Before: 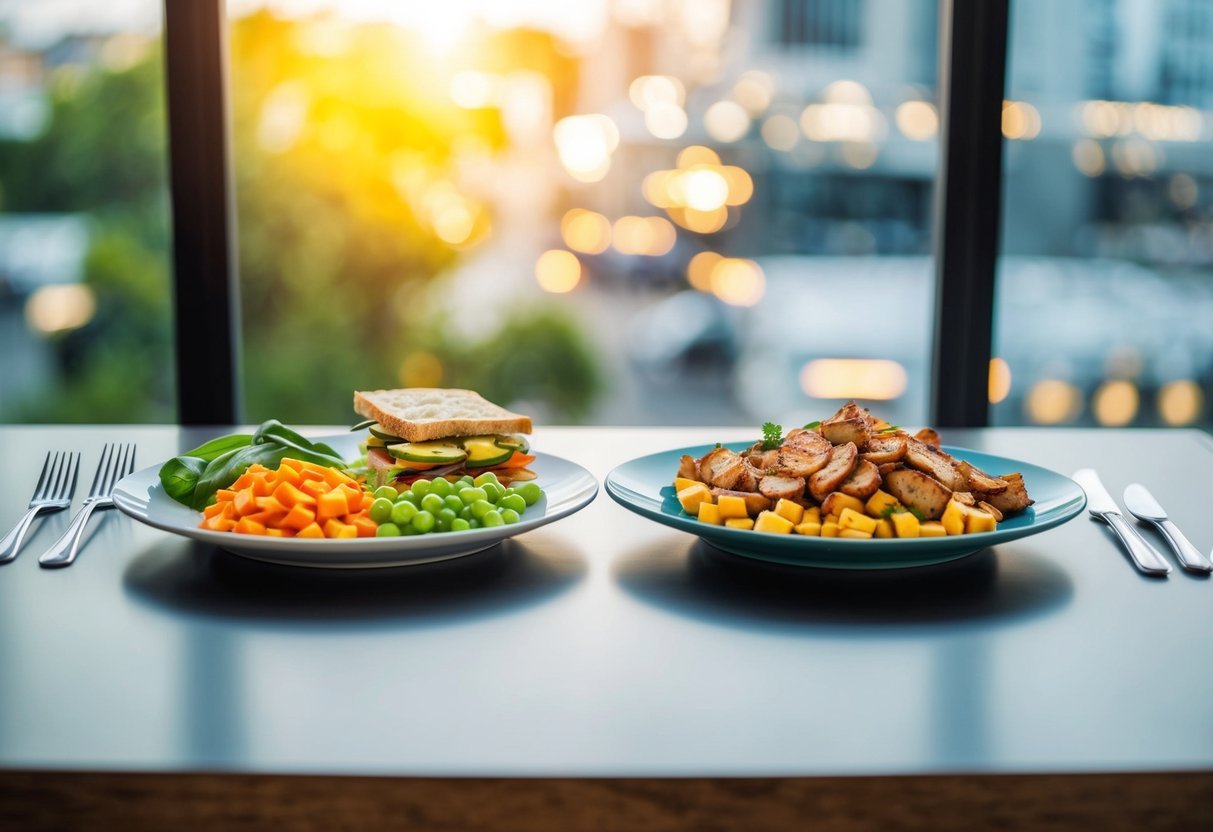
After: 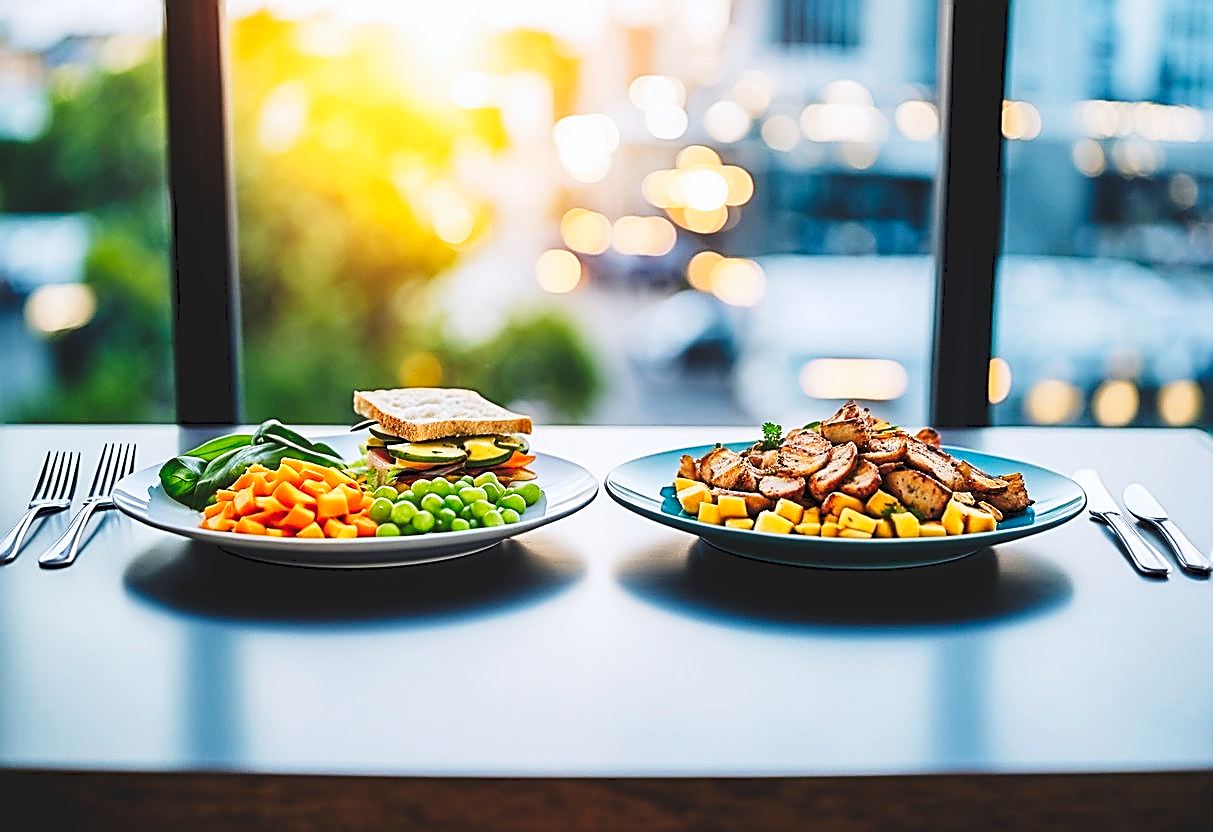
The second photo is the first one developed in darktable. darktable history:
color calibration: illuminant as shot in camera, x 0.358, y 0.373, temperature 4628.91 K
tone curve: curves: ch0 [(0, 0) (0.003, 0.108) (0.011, 0.108) (0.025, 0.108) (0.044, 0.113) (0.069, 0.113) (0.1, 0.121) (0.136, 0.136) (0.177, 0.16) (0.224, 0.192) (0.277, 0.246) (0.335, 0.324) (0.399, 0.419) (0.468, 0.518) (0.543, 0.622) (0.623, 0.721) (0.709, 0.815) (0.801, 0.893) (0.898, 0.949) (1, 1)], preserve colors none
sharpen: amount 2
